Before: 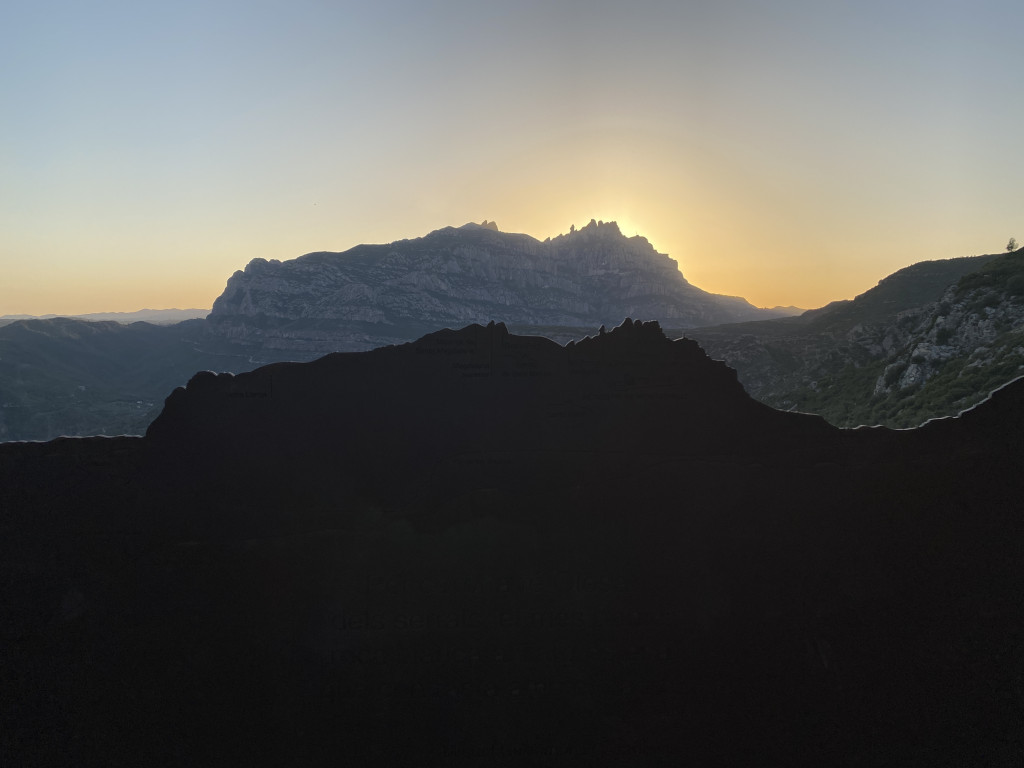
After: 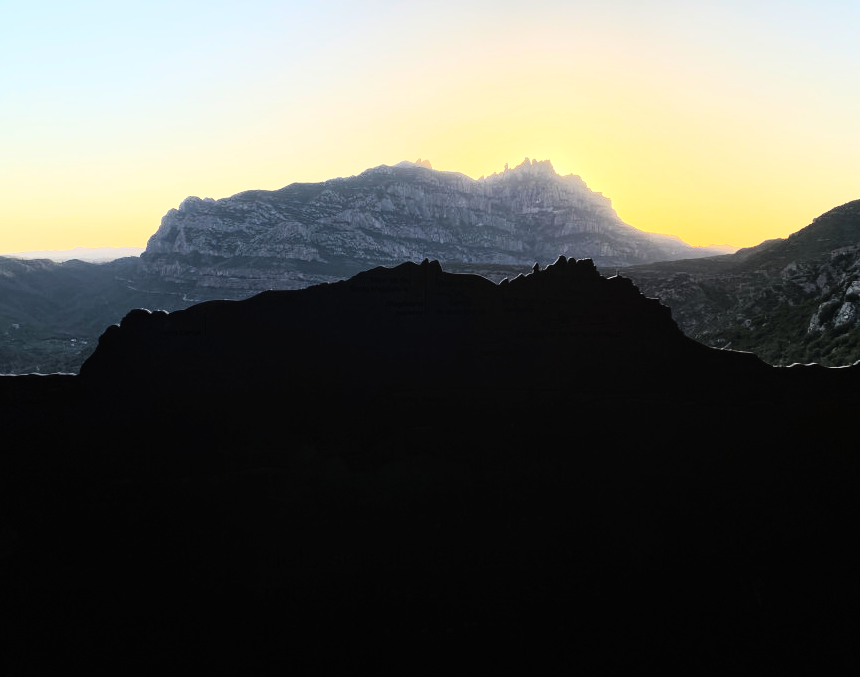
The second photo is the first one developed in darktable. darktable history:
rgb curve: curves: ch0 [(0, 0) (0.21, 0.15) (0.24, 0.21) (0.5, 0.75) (0.75, 0.96) (0.89, 0.99) (1, 1)]; ch1 [(0, 0.02) (0.21, 0.13) (0.25, 0.2) (0.5, 0.67) (0.75, 0.9) (0.89, 0.97) (1, 1)]; ch2 [(0, 0.02) (0.21, 0.13) (0.25, 0.2) (0.5, 0.67) (0.75, 0.9) (0.89, 0.97) (1, 1)], compensate middle gray true
crop: left 6.446%, top 8.188%, right 9.538%, bottom 3.548%
color balance: output saturation 120%
